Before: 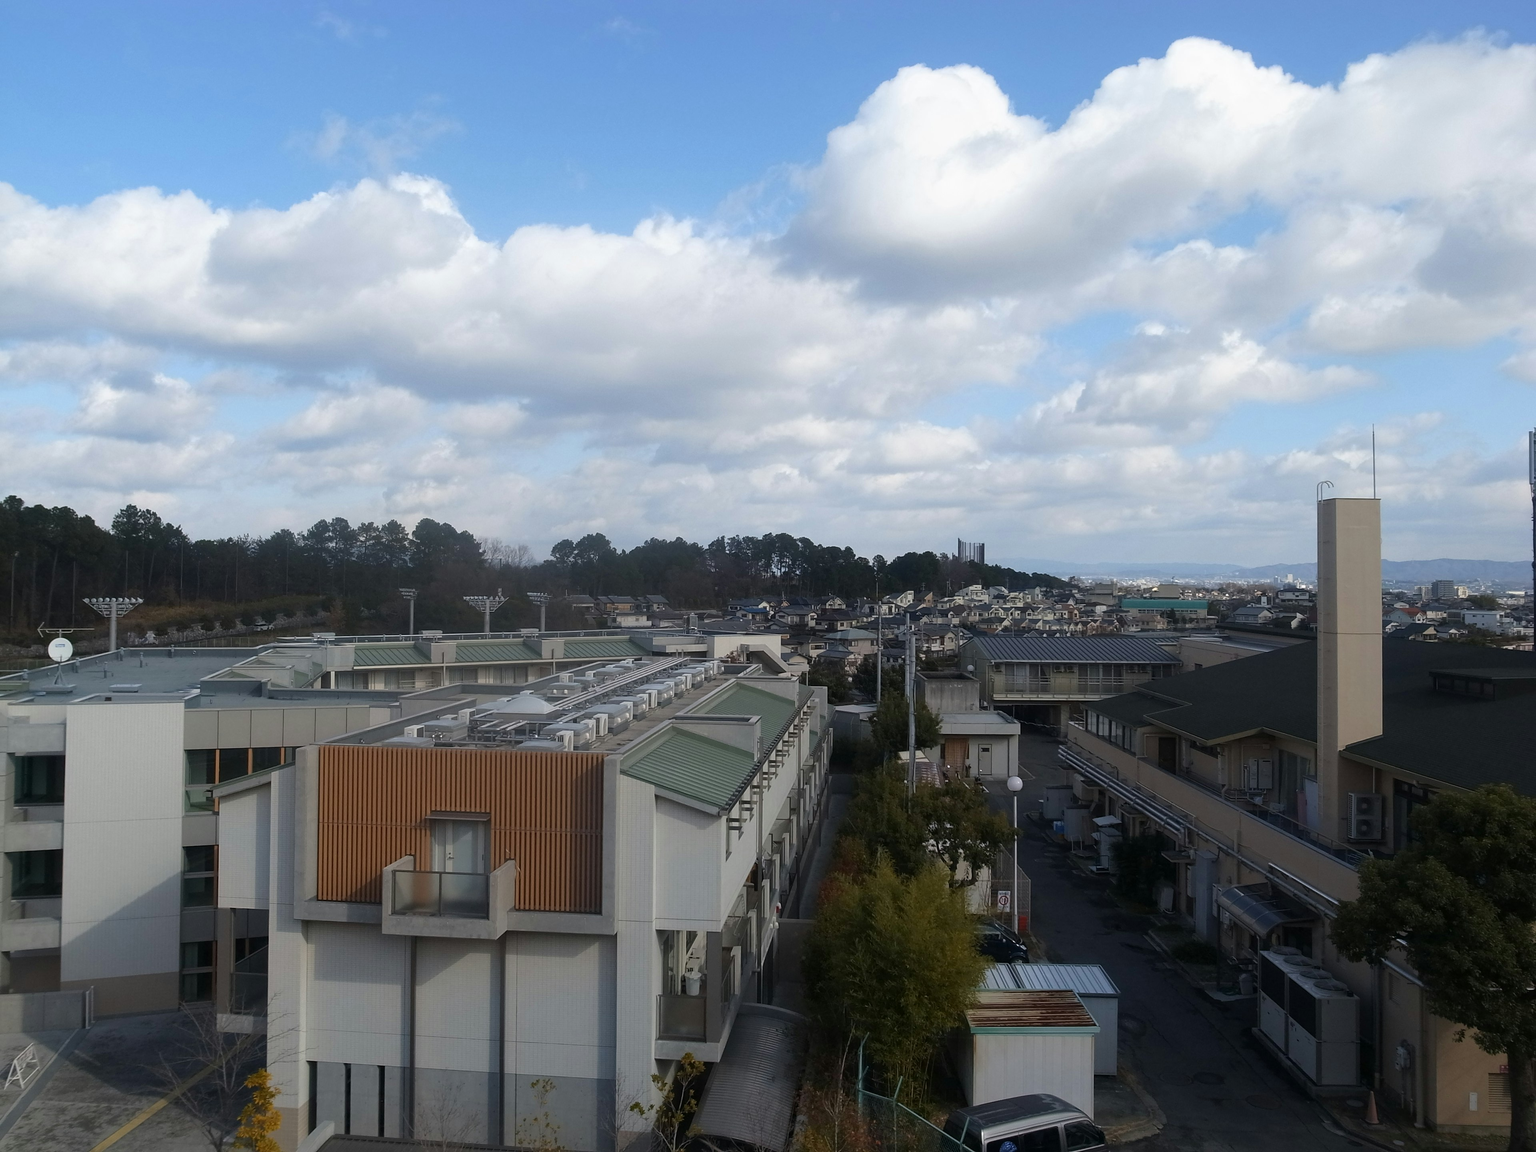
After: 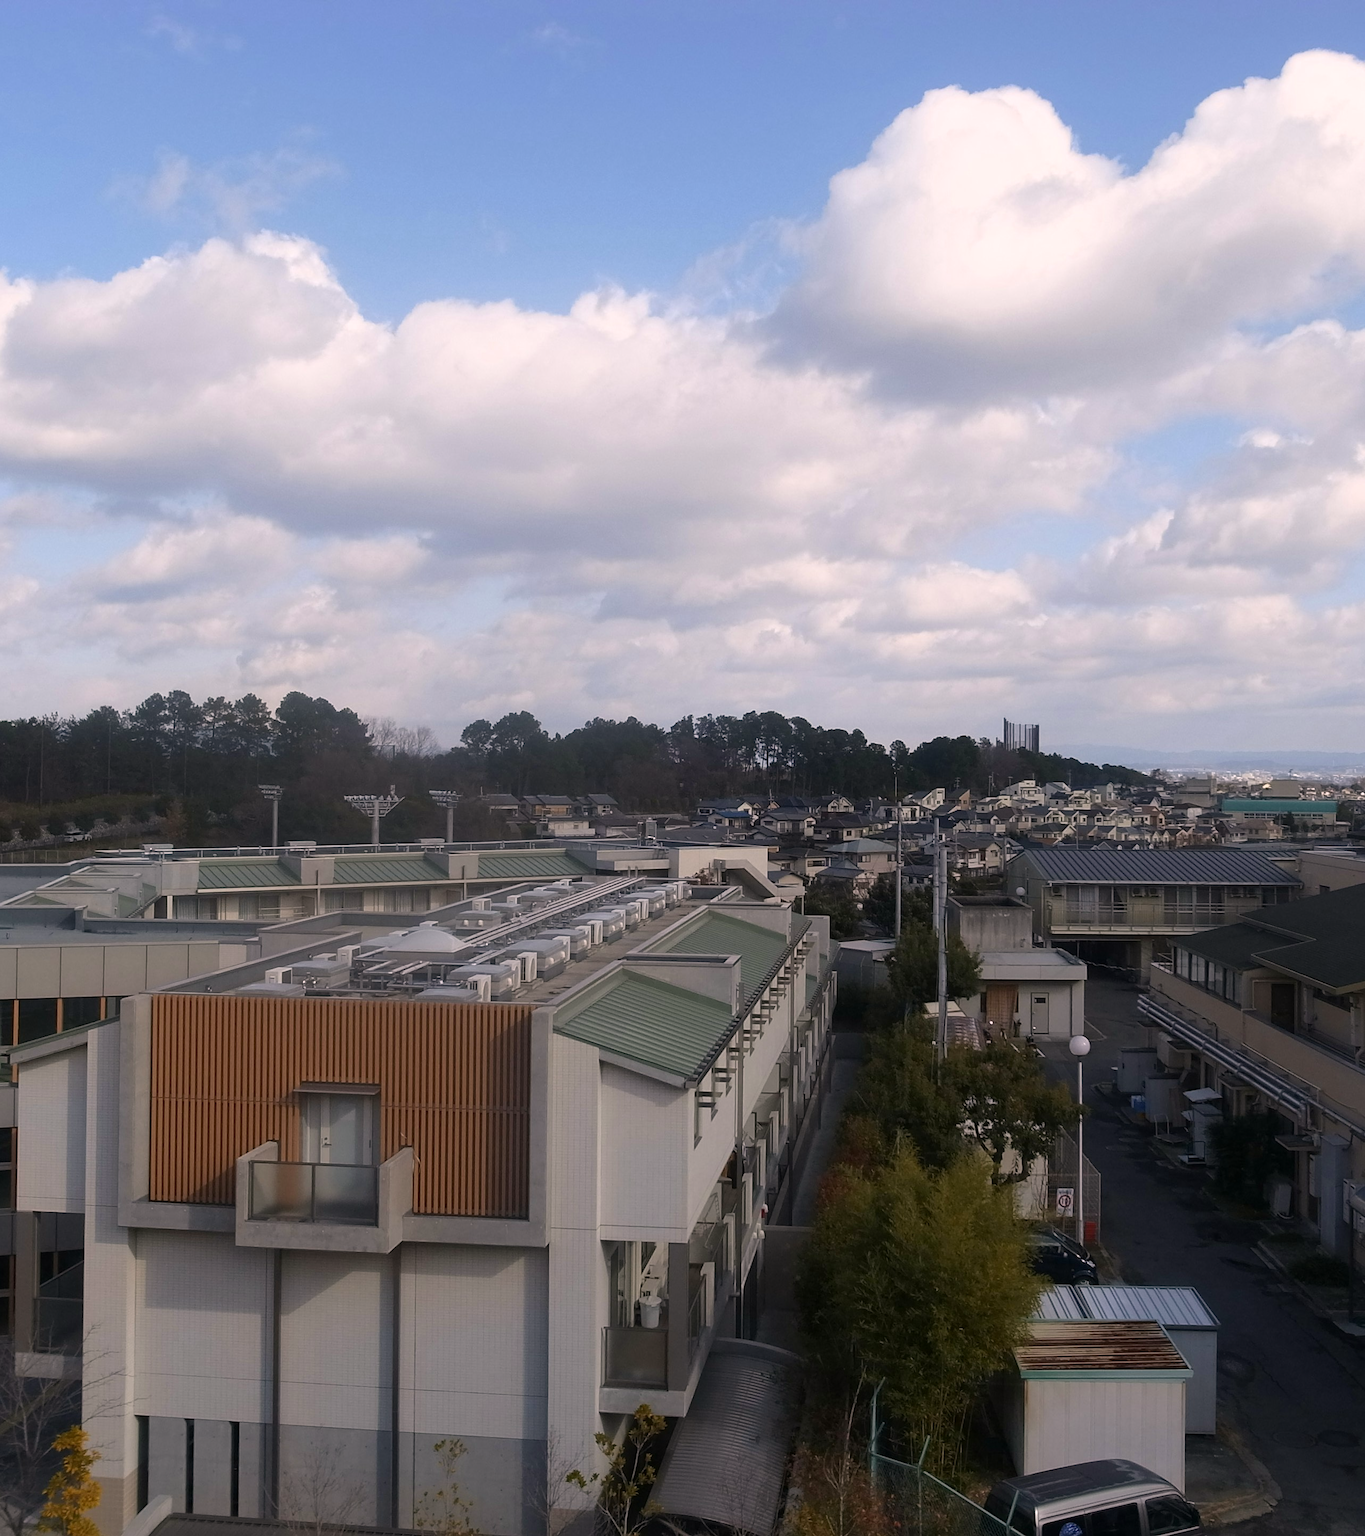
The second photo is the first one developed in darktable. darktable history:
color correction: highlights a* 7.63, highlights b* 3.88
crop and rotate: left 13.407%, right 19.906%
